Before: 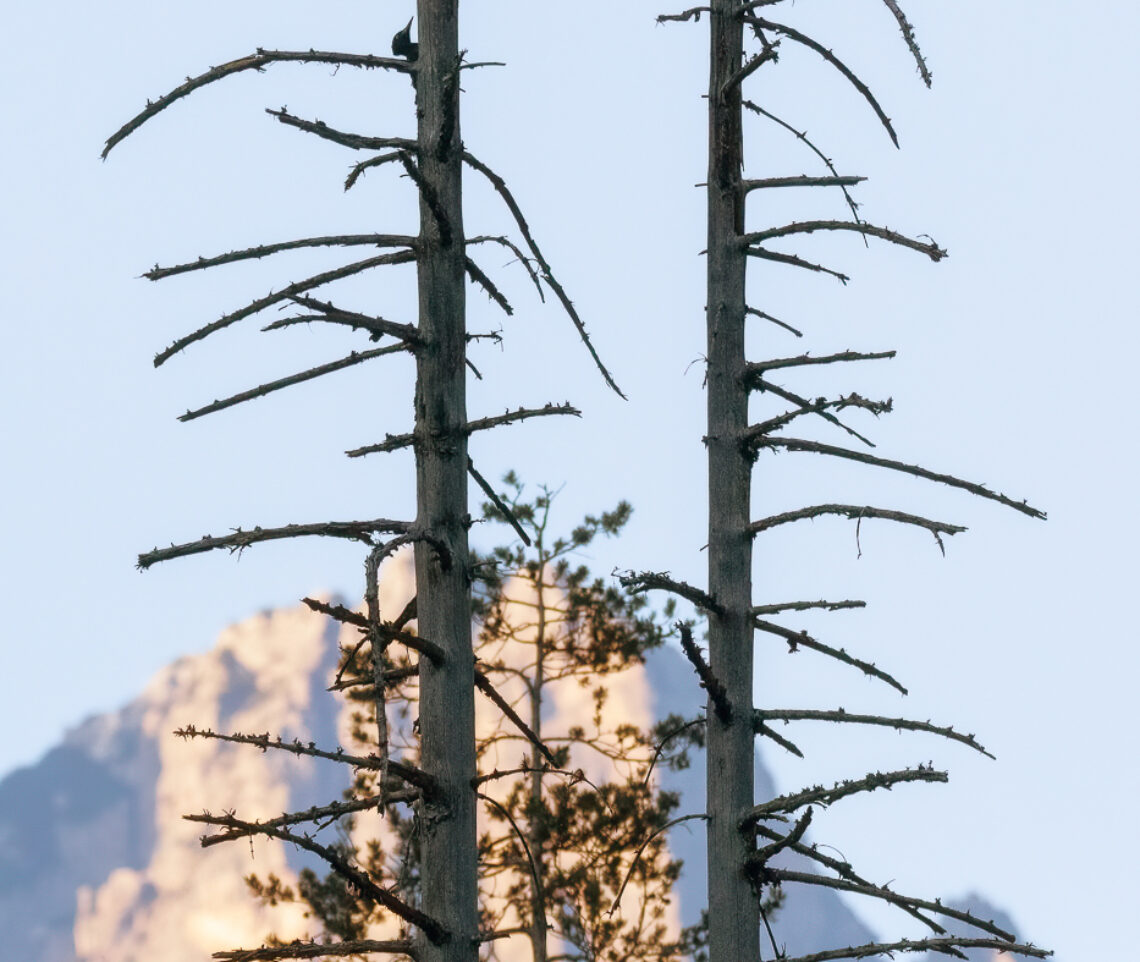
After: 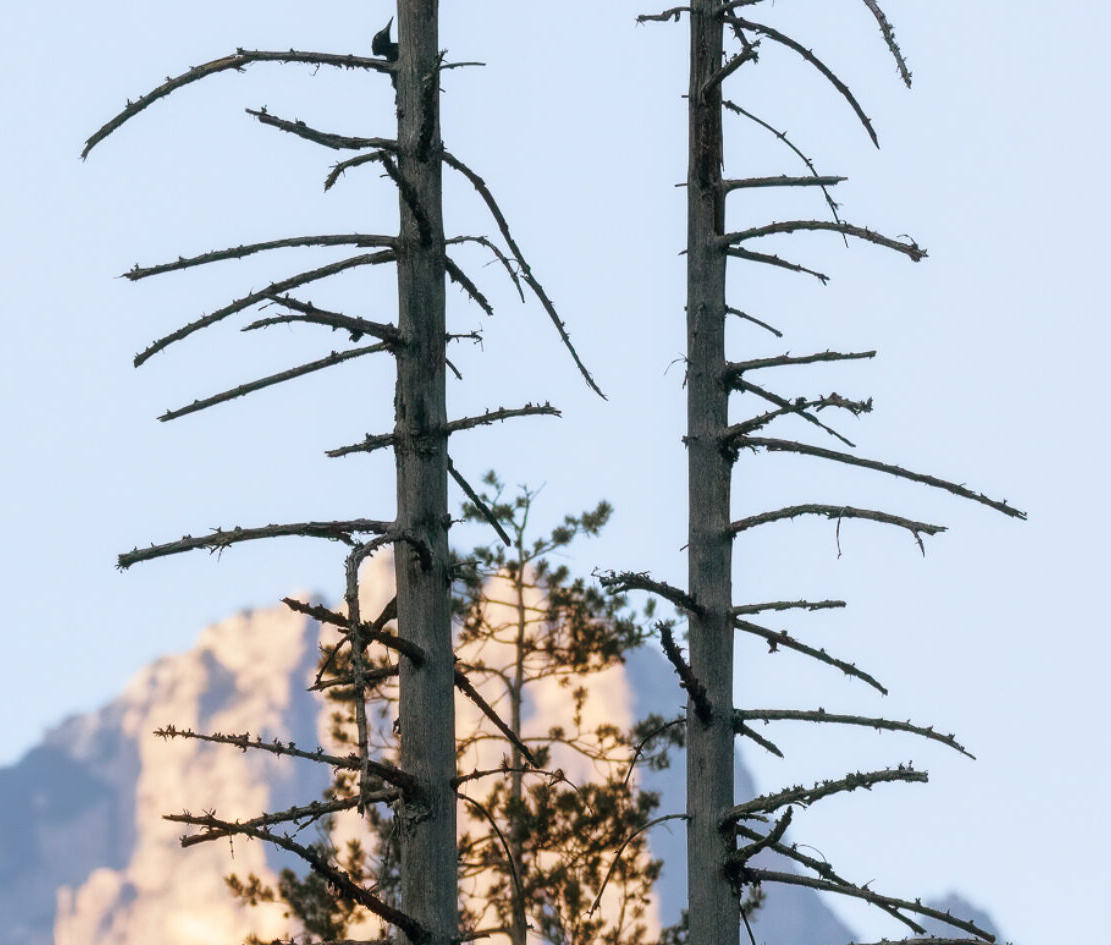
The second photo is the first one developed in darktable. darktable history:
crop and rotate: left 1.763%, right 0.7%, bottom 1.689%
